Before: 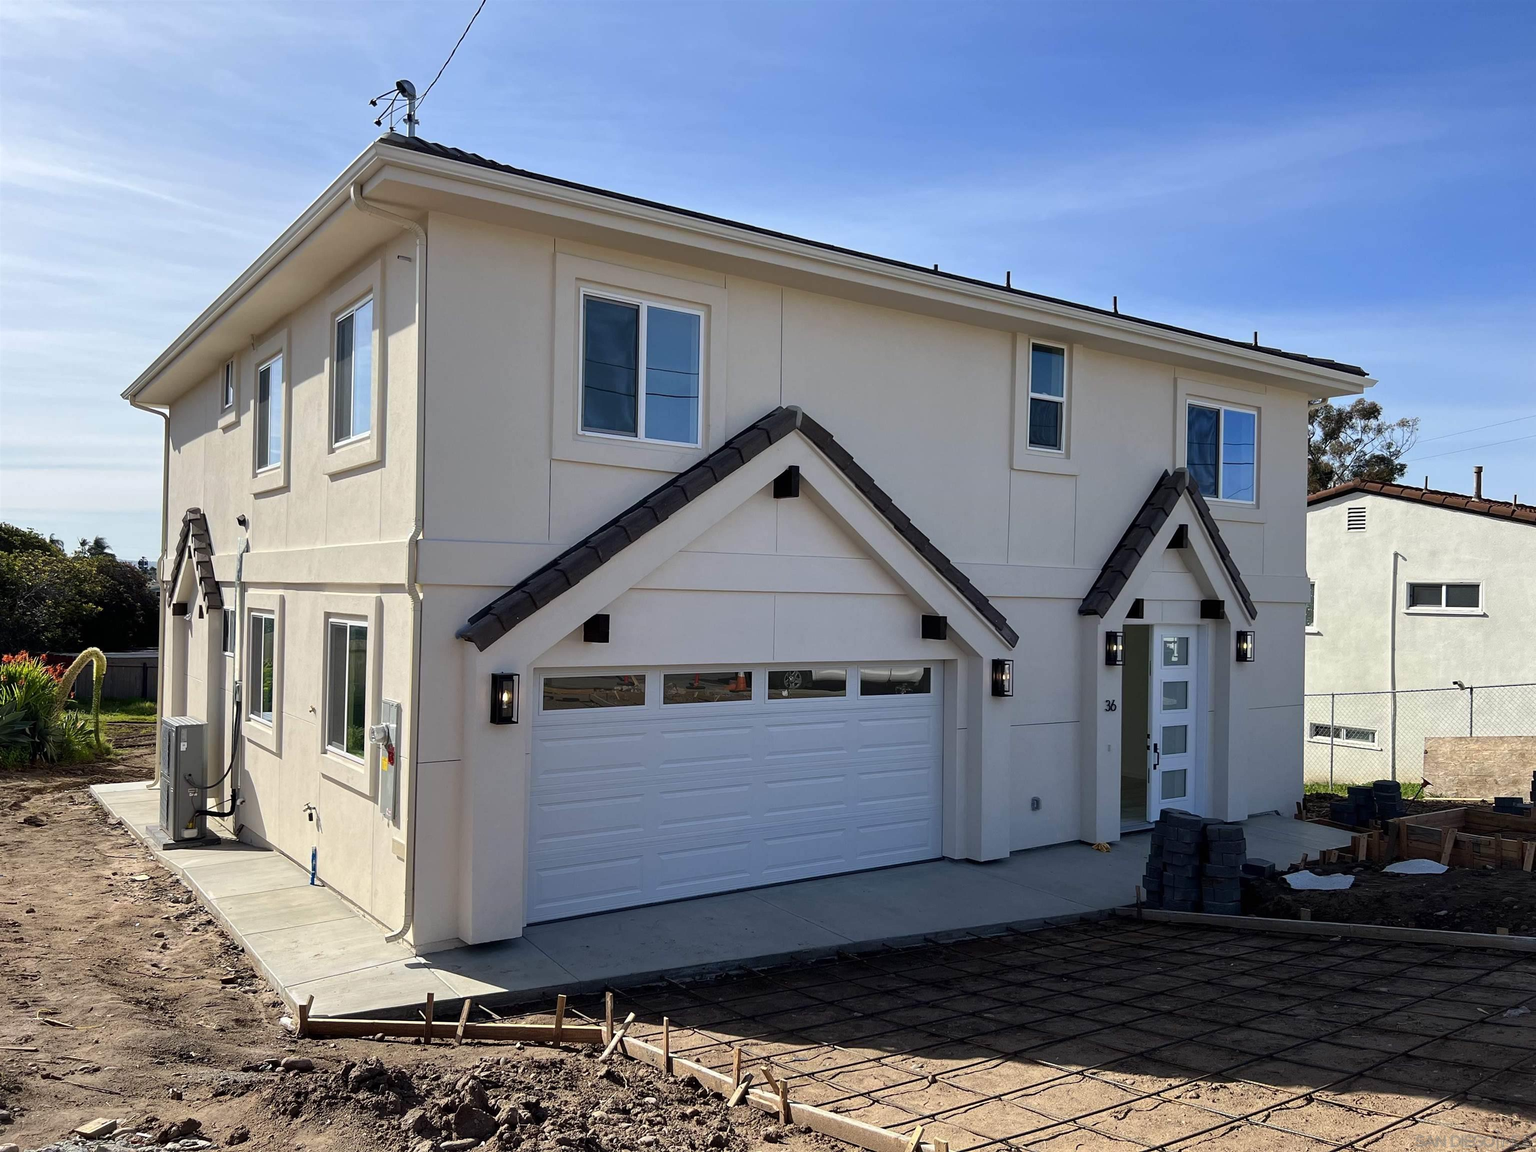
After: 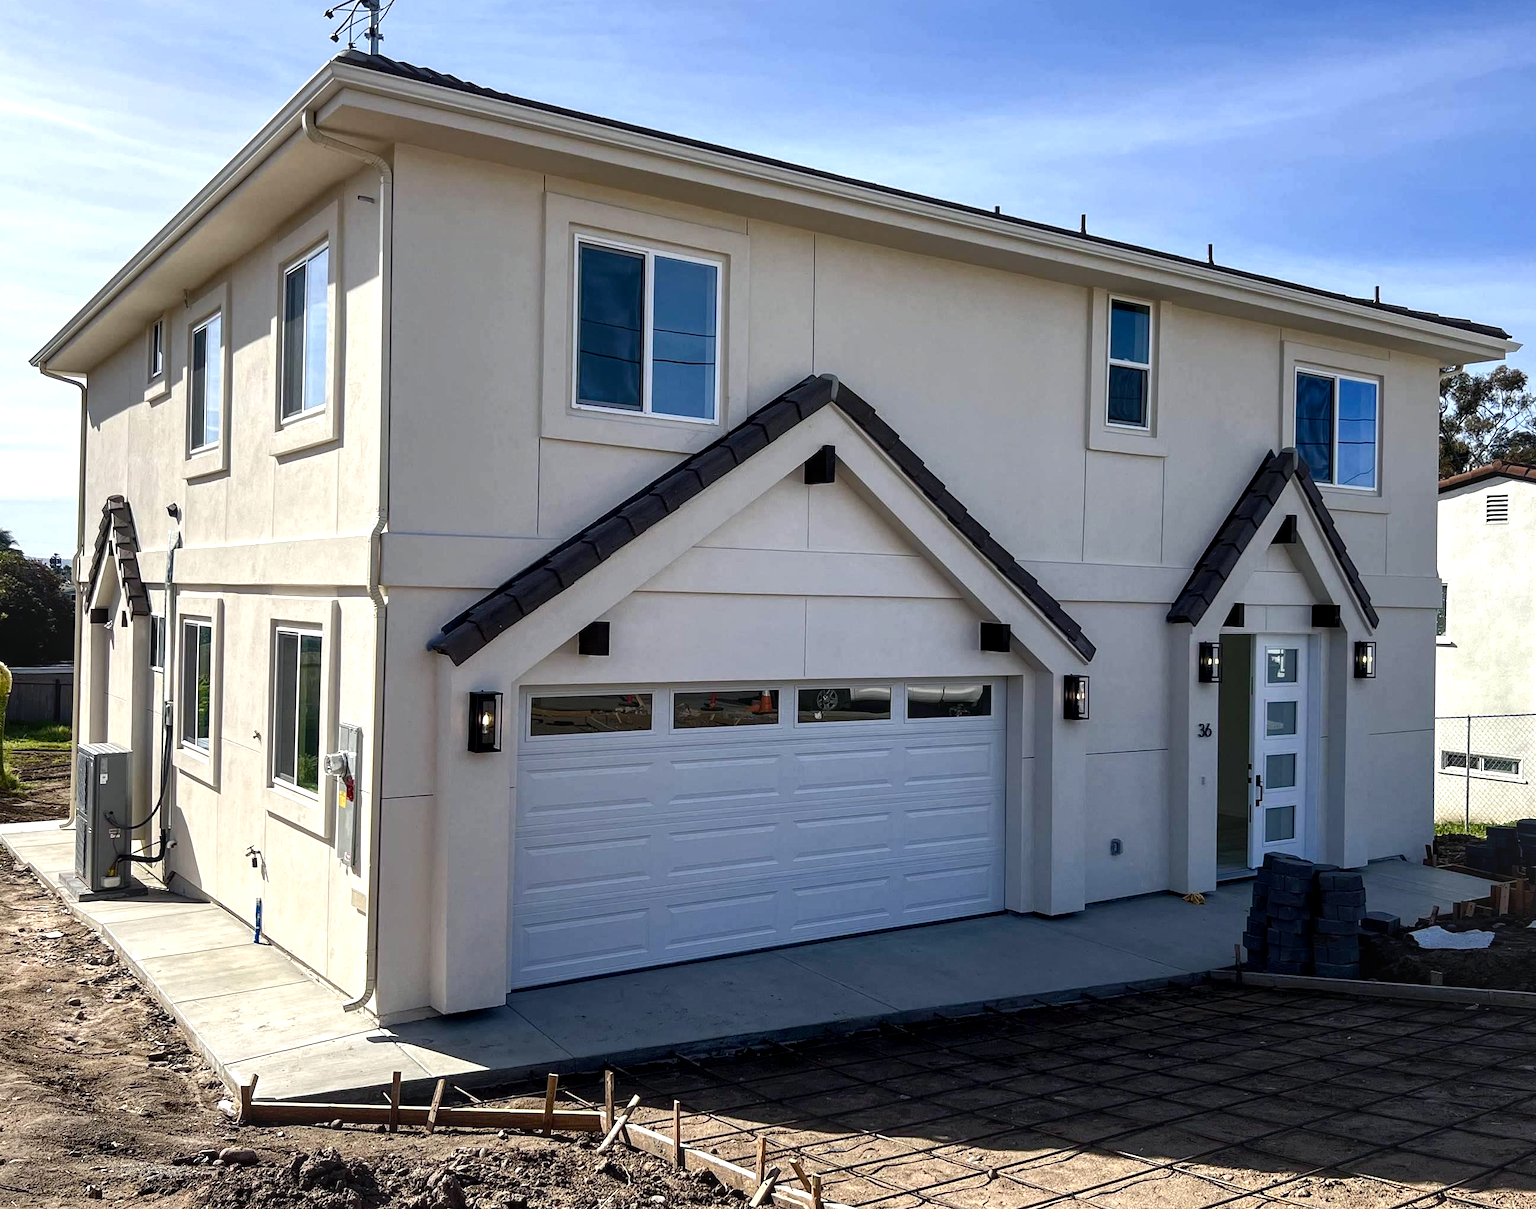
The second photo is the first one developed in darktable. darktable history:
crop: left 6.291%, top 7.935%, right 9.528%, bottom 3.665%
local contrast: on, module defaults
color balance rgb: shadows lift › chroma 2.043%, shadows lift › hue 250.85°, linear chroma grading › global chroma 2.908%, perceptual saturation grading › global saturation 20%, perceptual saturation grading › highlights -49.198%, perceptual saturation grading › shadows 24.808%, perceptual brilliance grading › global brilliance 15.008%, perceptual brilliance grading › shadows -34.666%
